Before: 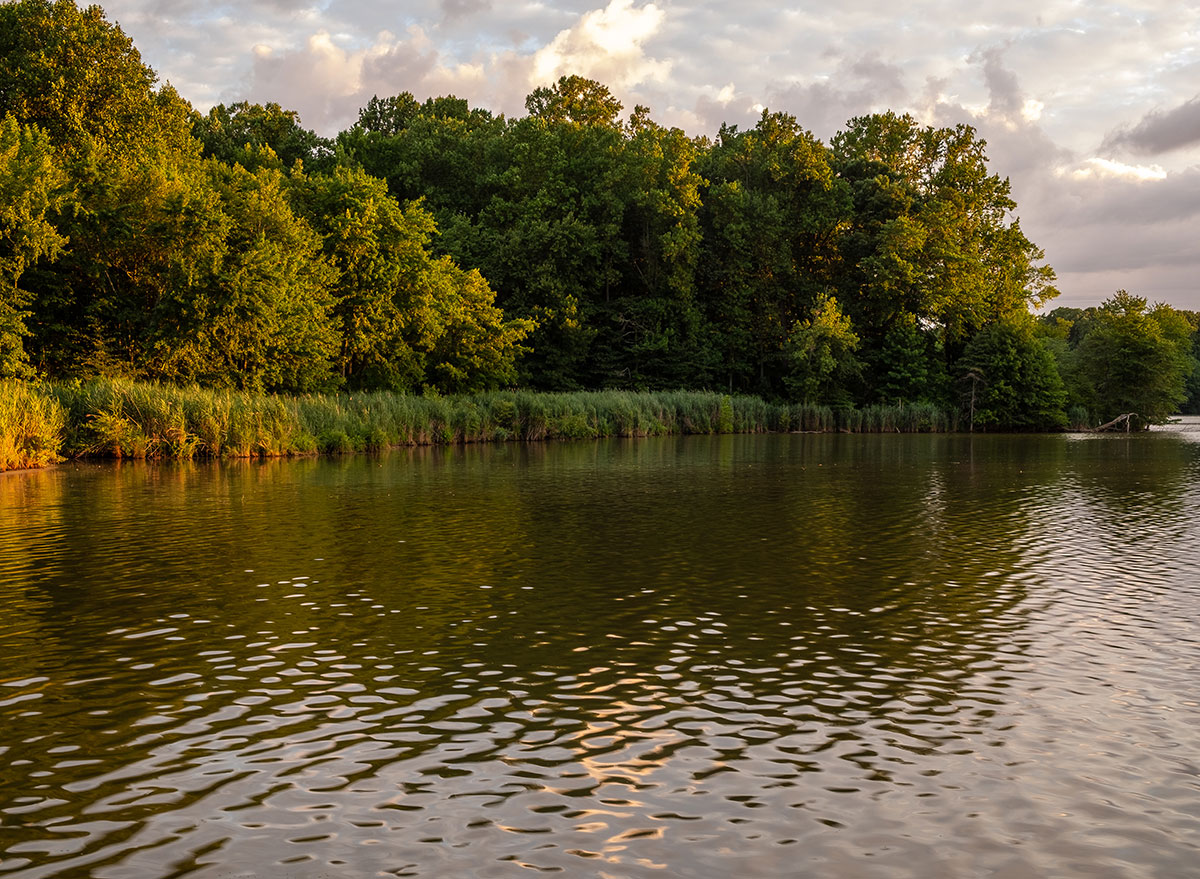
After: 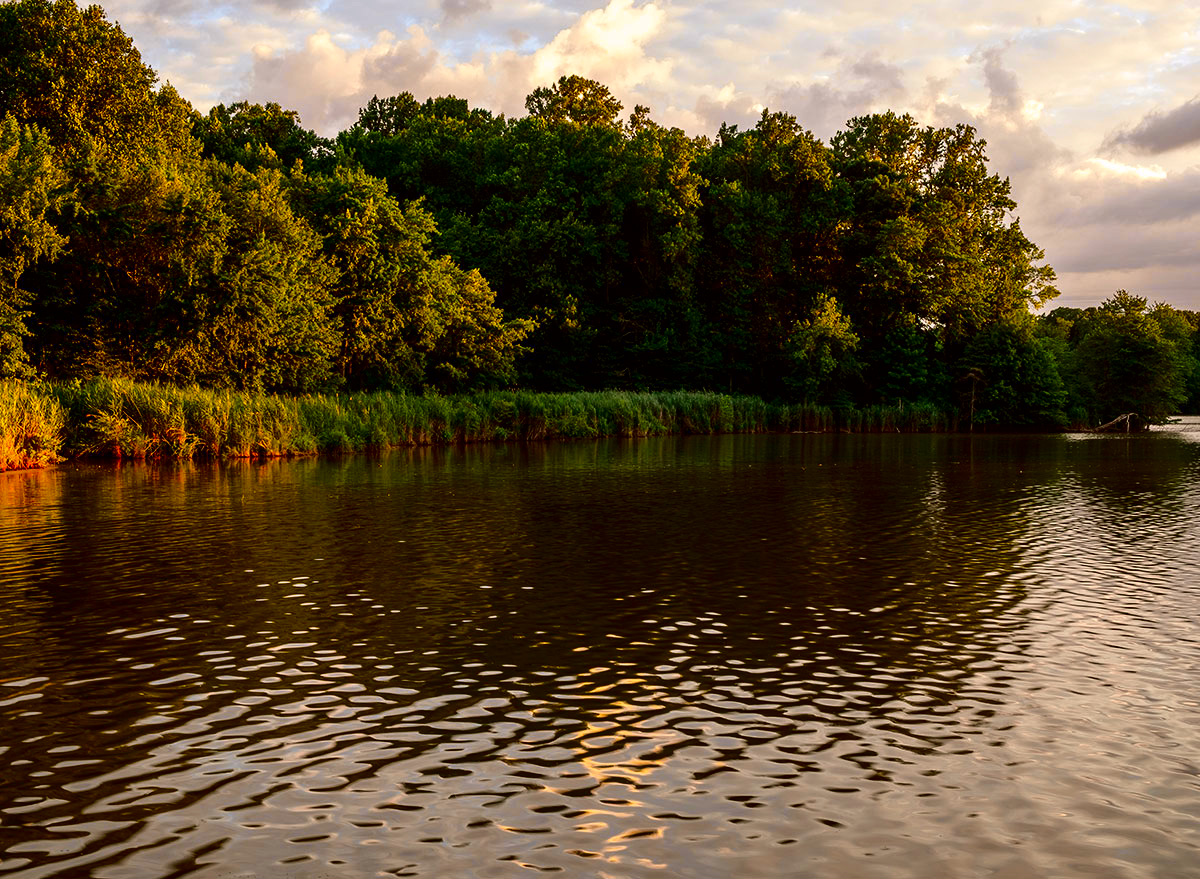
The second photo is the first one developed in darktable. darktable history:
contrast brightness saturation: contrast 0.116, brightness -0.123, saturation 0.202
tone curve: curves: ch0 [(0.024, 0) (0.075, 0.034) (0.145, 0.098) (0.257, 0.259) (0.408, 0.45) (0.611, 0.64) (0.81, 0.857) (1, 1)]; ch1 [(0, 0) (0.287, 0.198) (0.501, 0.506) (0.56, 0.57) (0.712, 0.777) (0.976, 0.992)]; ch2 [(0, 0) (0.5, 0.5) (0.523, 0.552) (0.59, 0.603) (0.681, 0.754) (1, 1)], color space Lab, independent channels, preserve colors none
